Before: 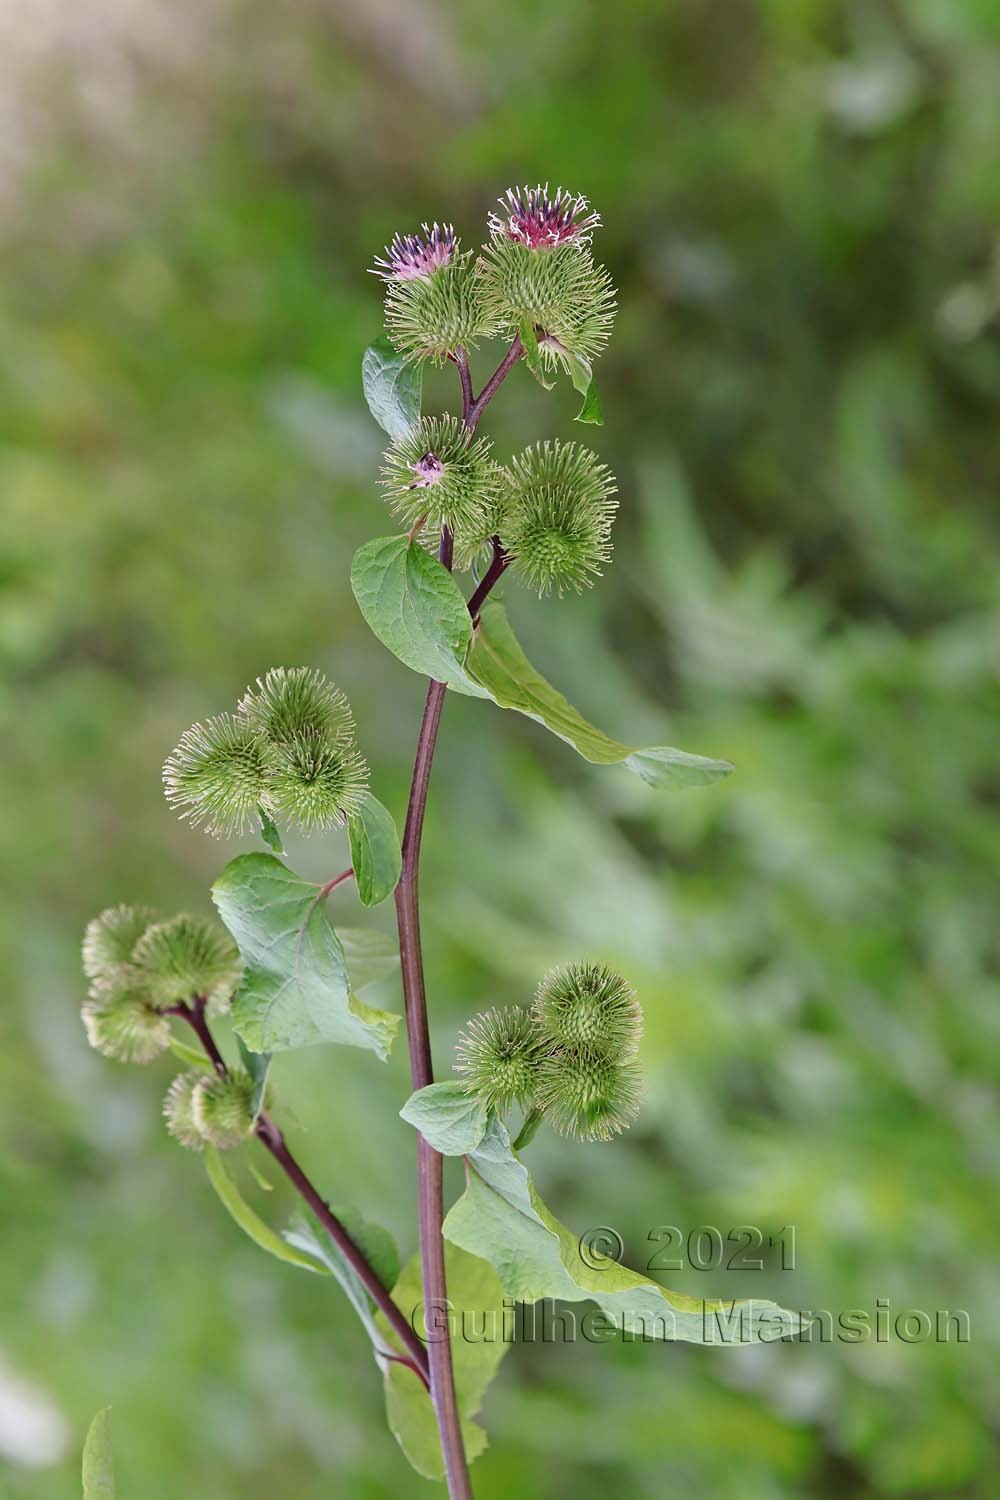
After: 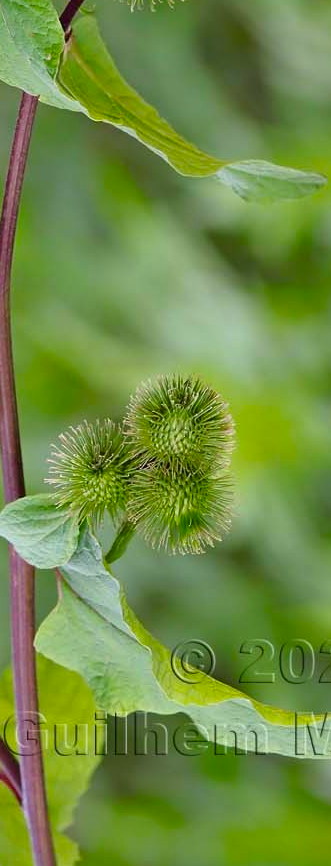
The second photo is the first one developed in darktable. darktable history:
shadows and highlights: shadows 19.13, highlights -83.41, soften with gaussian
tone equalizer: on, module defaults
crop: left 40.878%, top 39.176%, right 25.993%, bottom 3.081%
color balance rgb: linear chroma grading › global chroma 33.4%
